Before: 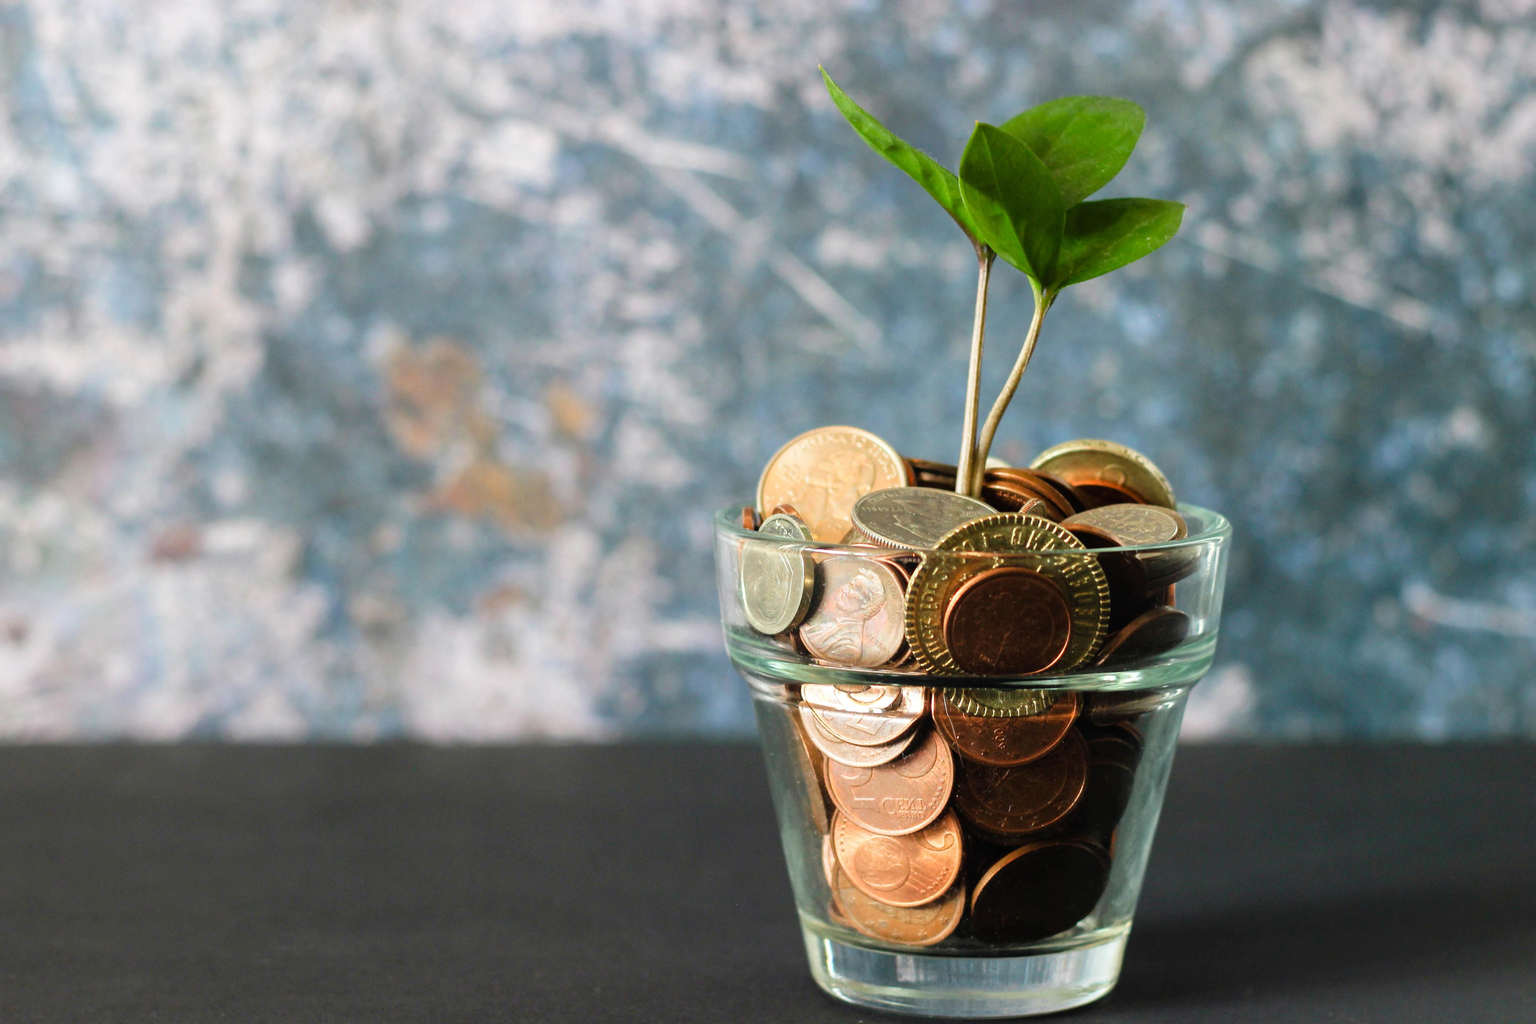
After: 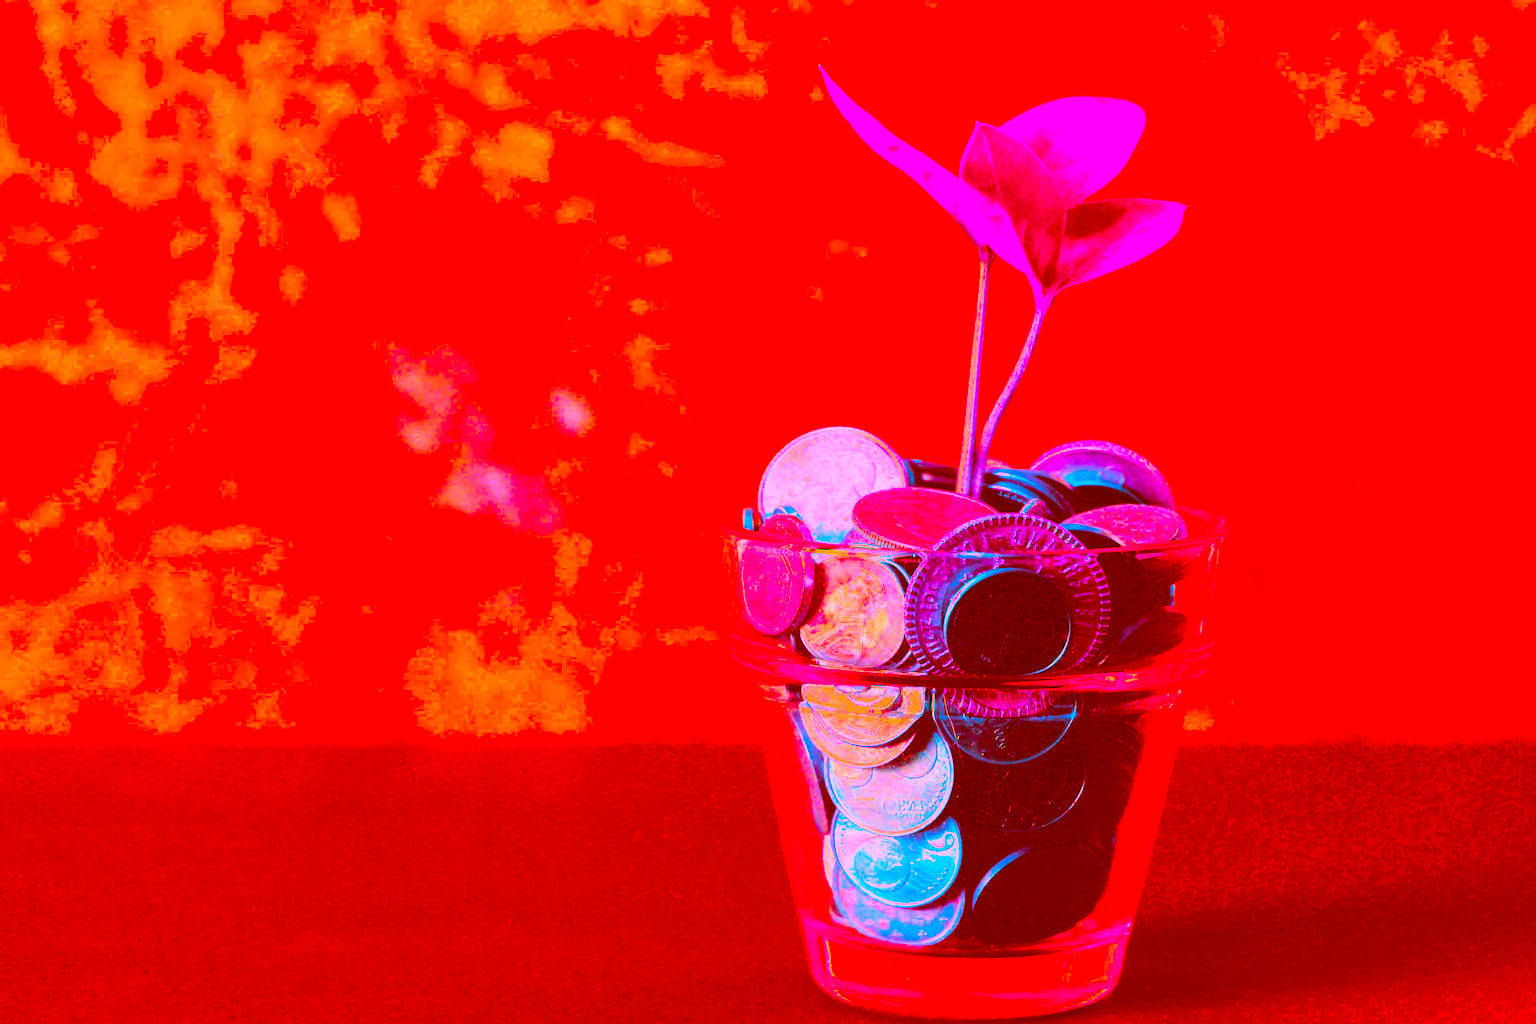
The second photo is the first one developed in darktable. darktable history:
color balance rgb: perceptual saturation grading › global saturation 36%, perceptual brilliance grading › global brilliance 10%, global vibrance 20%
color correction: highlights a* -39.68, highlights b* -40, shadows a* -40, shadows b* -40, saturation -3
